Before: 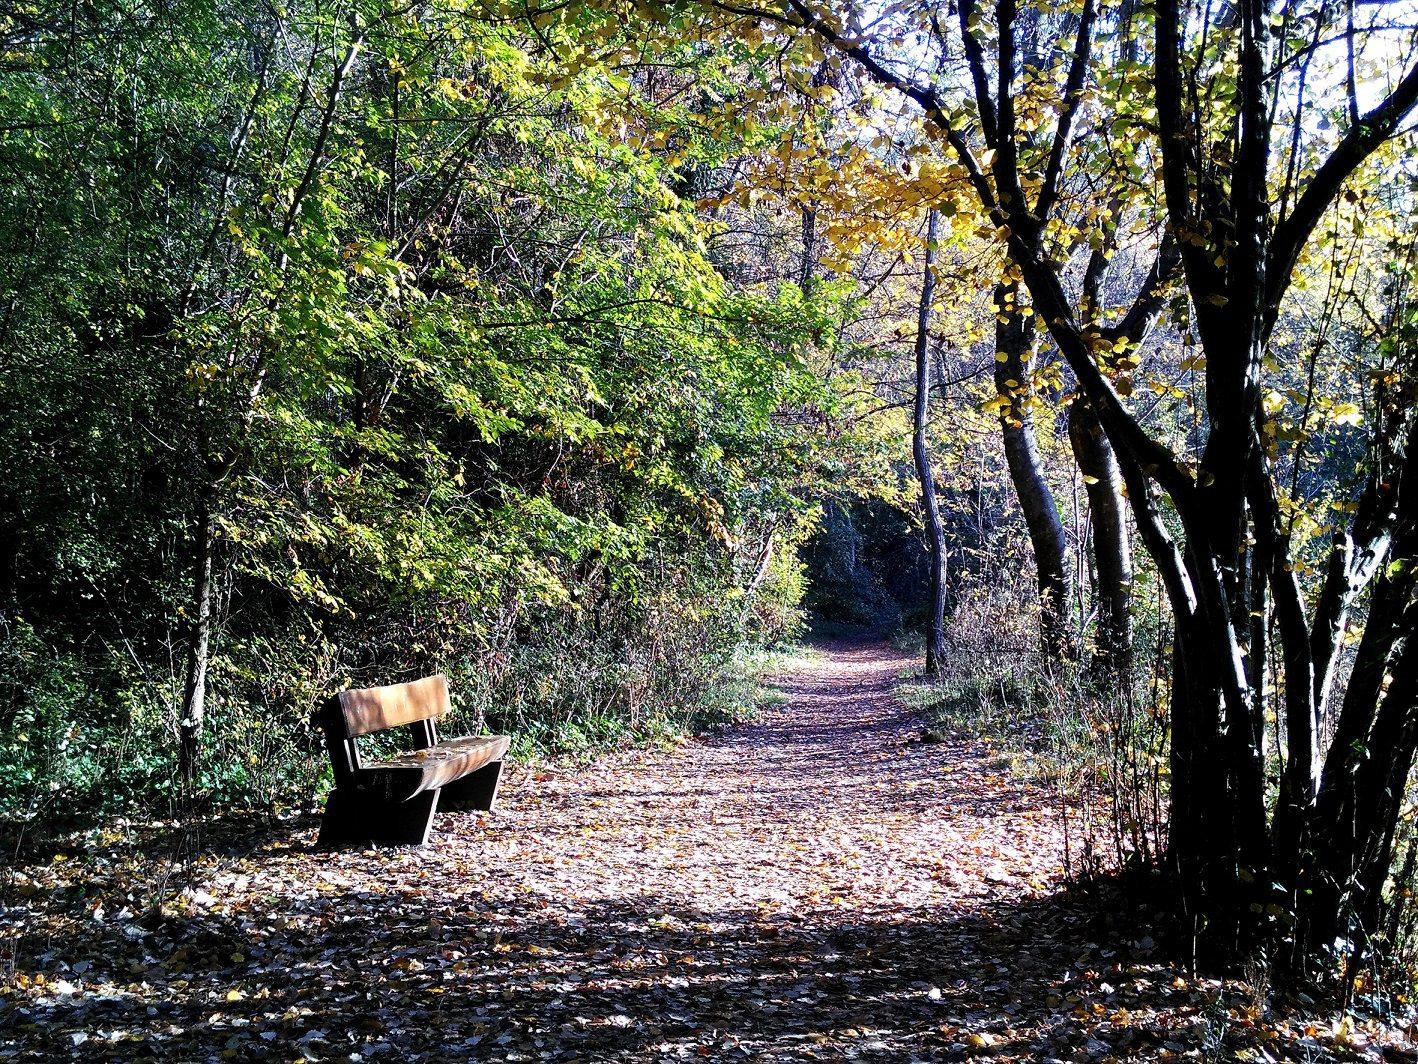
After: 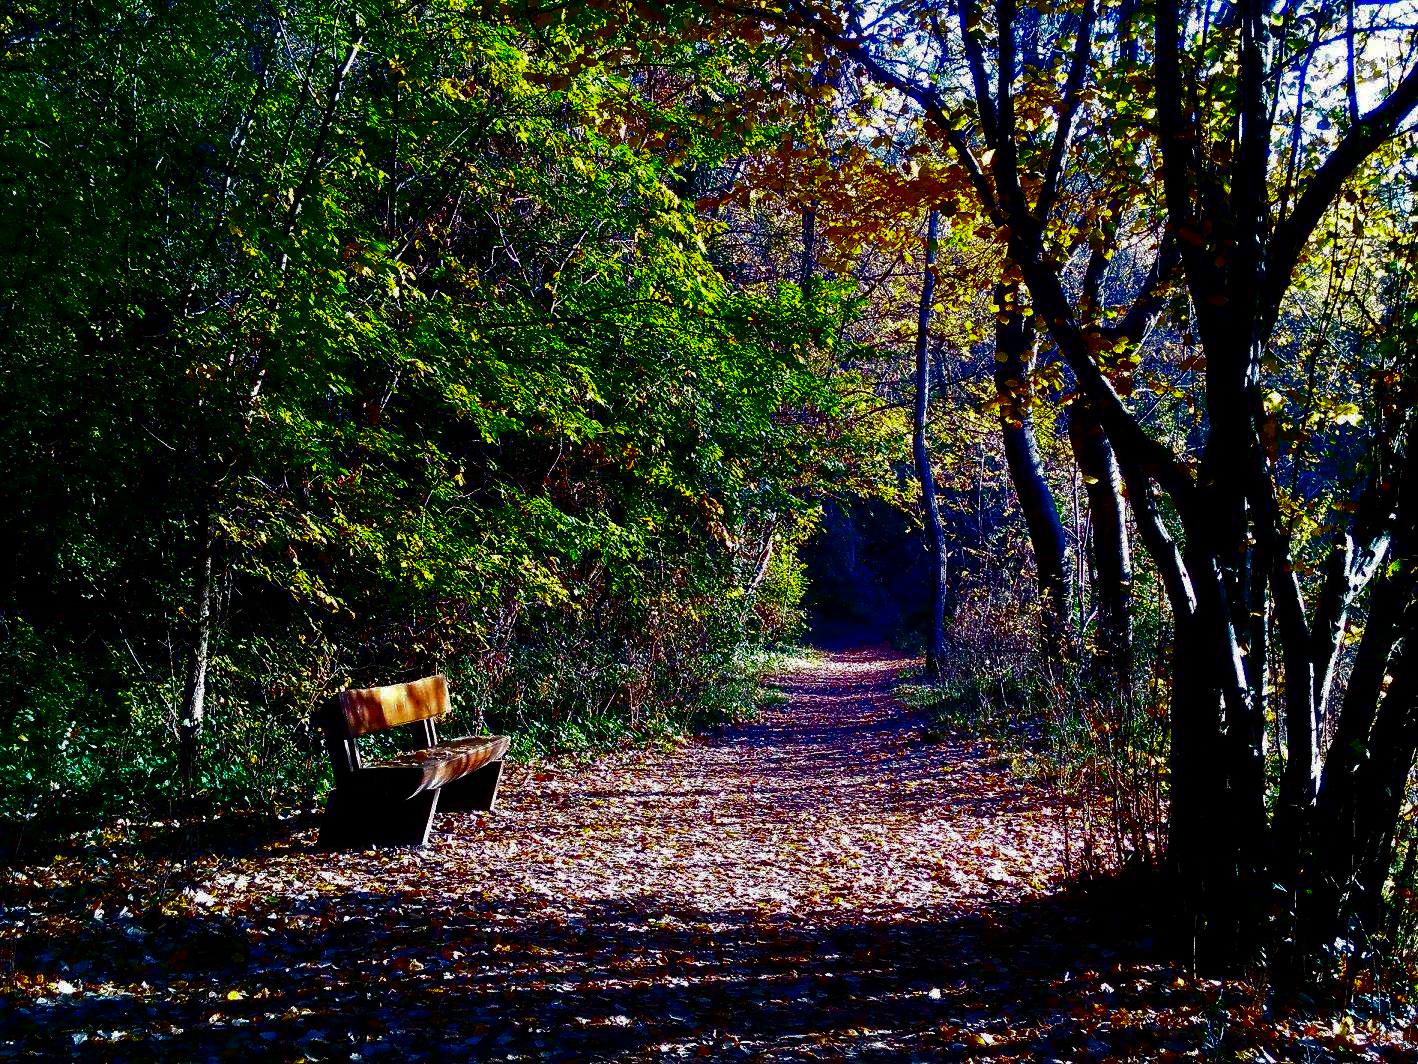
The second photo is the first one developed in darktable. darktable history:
color balance rgb: shadows fall-off 101%, linear chroma grading › mid-tones 7.63%, perceptual saturation grading › mid-tones 11.68%, mask middle-gray fulcrum 22.45%, global vibrance 10.11%, saturation formula JzAzBz (2021)
contrast brightness saturation: brightness -1, saturation 1
exposure: compensate highlight preservation false
